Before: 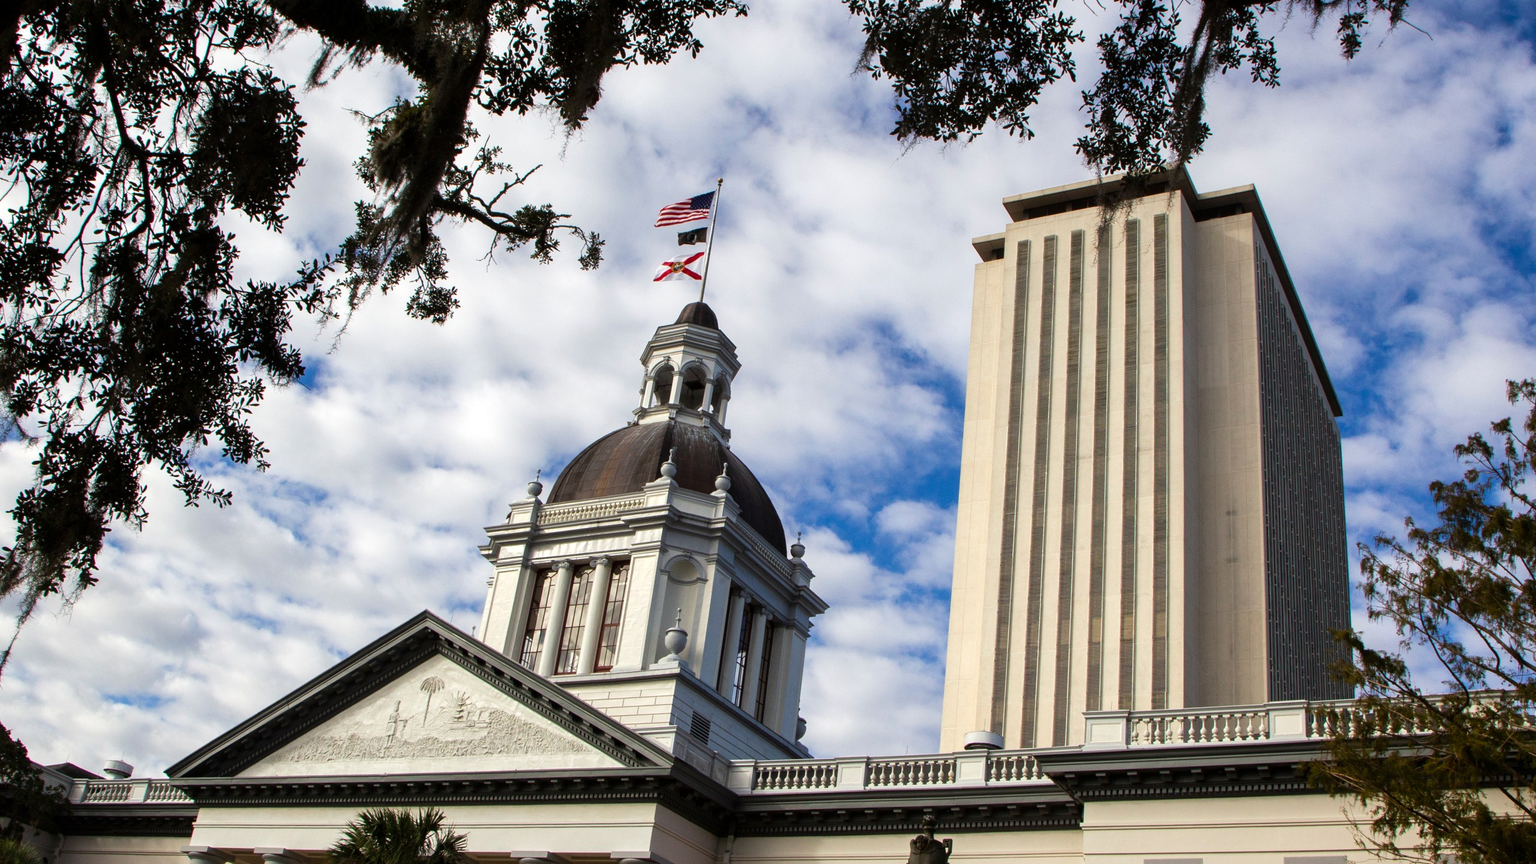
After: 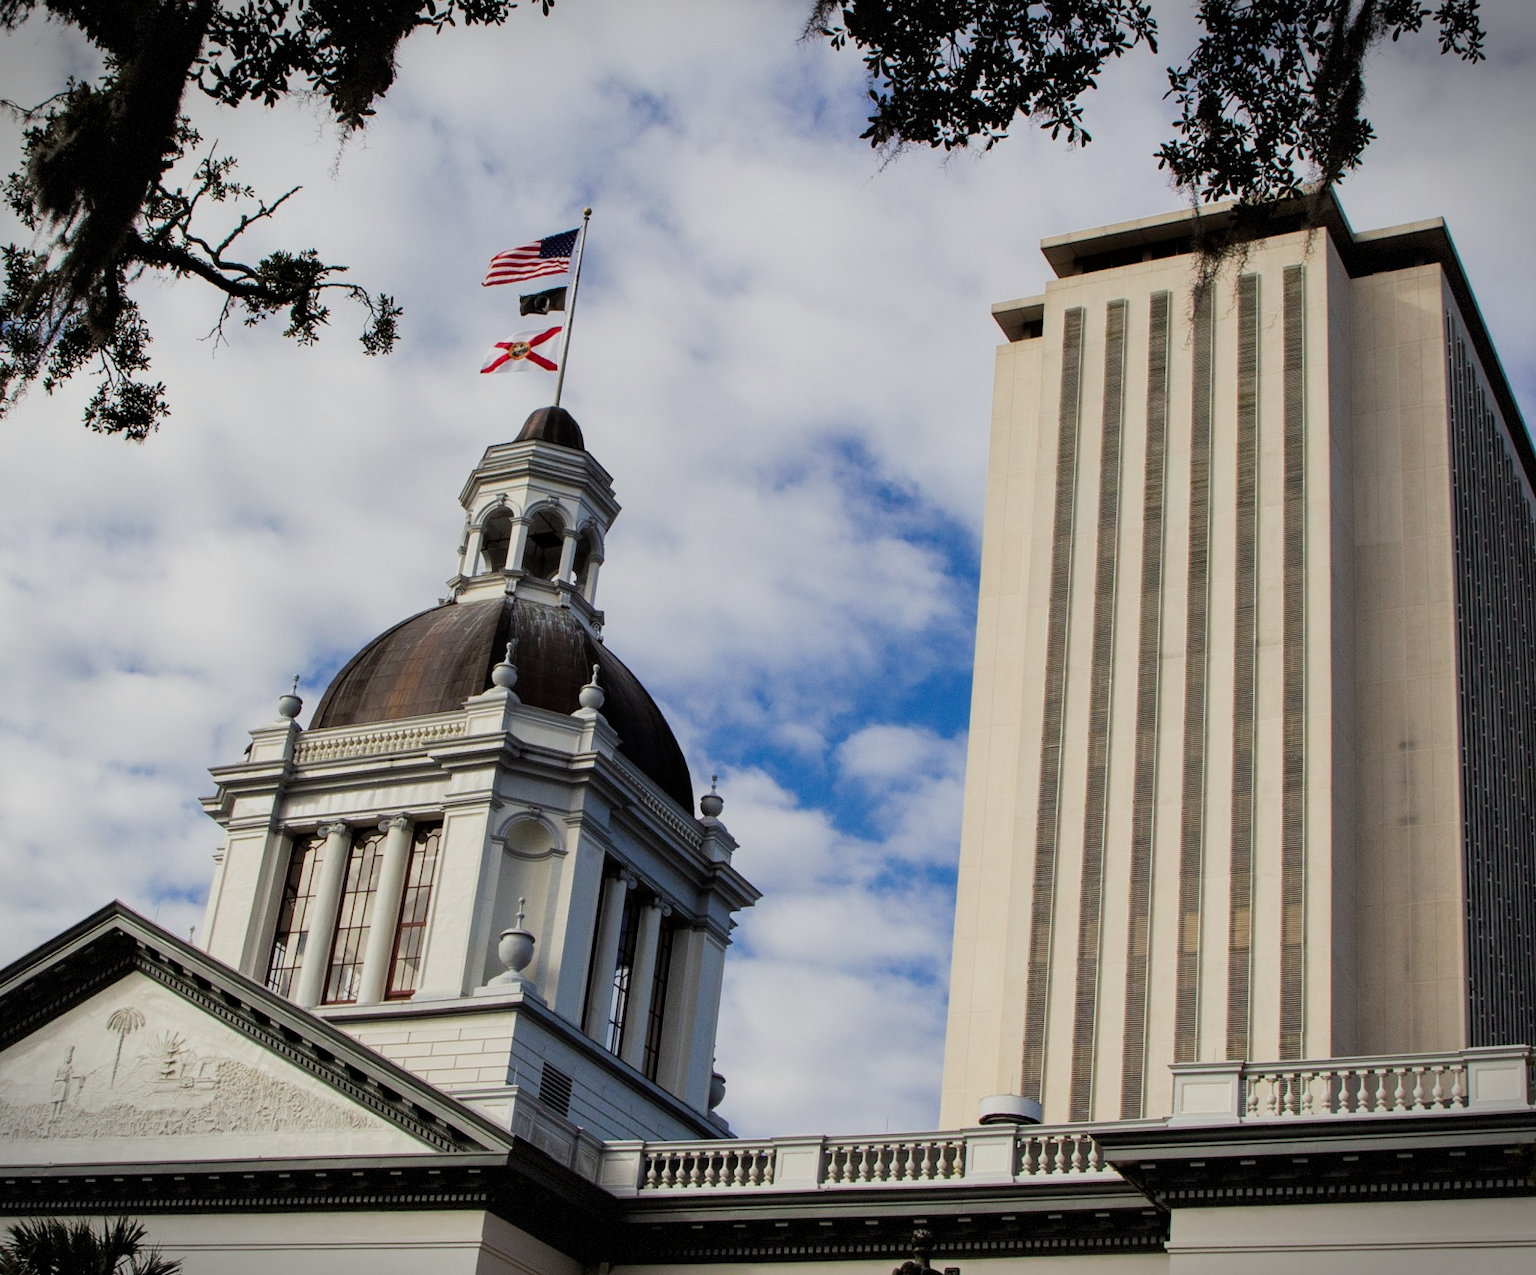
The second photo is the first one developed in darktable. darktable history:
tone equalizer: on, module defaults
vignetting: fall-off start 99.81%, width/height ratio 1.303, dithering 8-bit output
crop and rotate: left 23.06%, top 5.626%, right 14.583%, bottom 2.321%
color correction: highlights a* -0.084, highlights b* 0.143
filmic rgb: black relative exposure -7.65 EV, white relative exposure 4.56 EV, hardness 3.61
